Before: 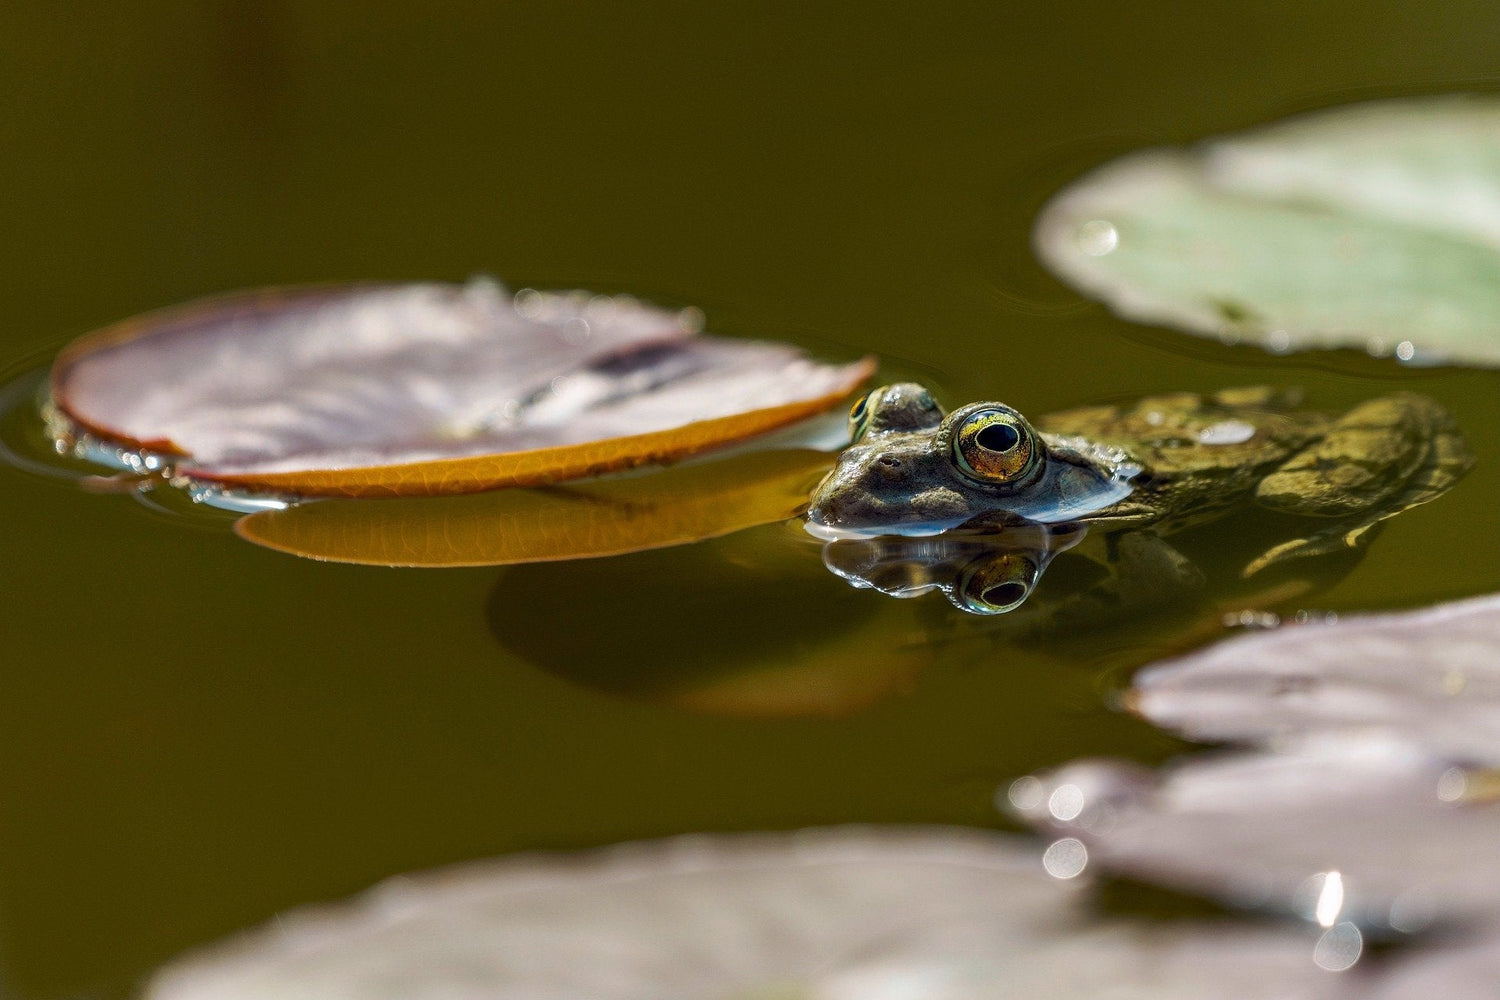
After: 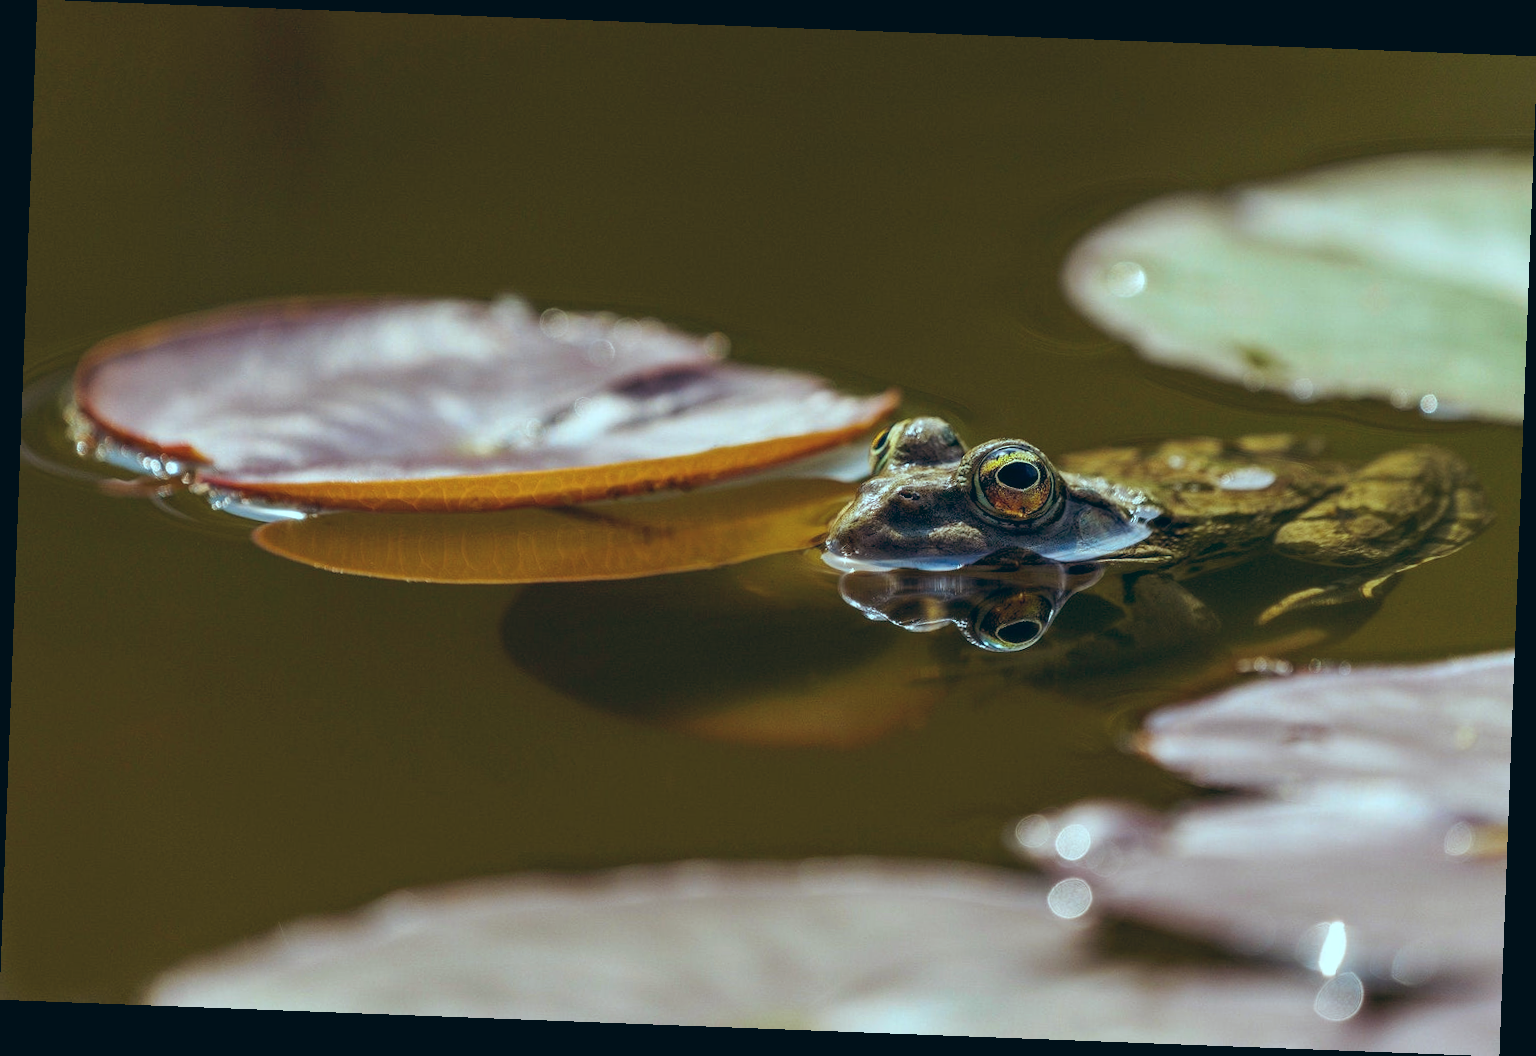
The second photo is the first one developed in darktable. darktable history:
rotate and perspective: rotation 2.17°, automatic cropping off
color balance: lift [1.003, 0.993, 1.001, 1.007], gamma [1.018, 1.072, 0.959, 0.928], gain [0.974, 0.873, 1.031, 1.127]
base curve: curves: ch0 [(0, 0) (0.472, 0.455) (1, 1)], preserve colors none
